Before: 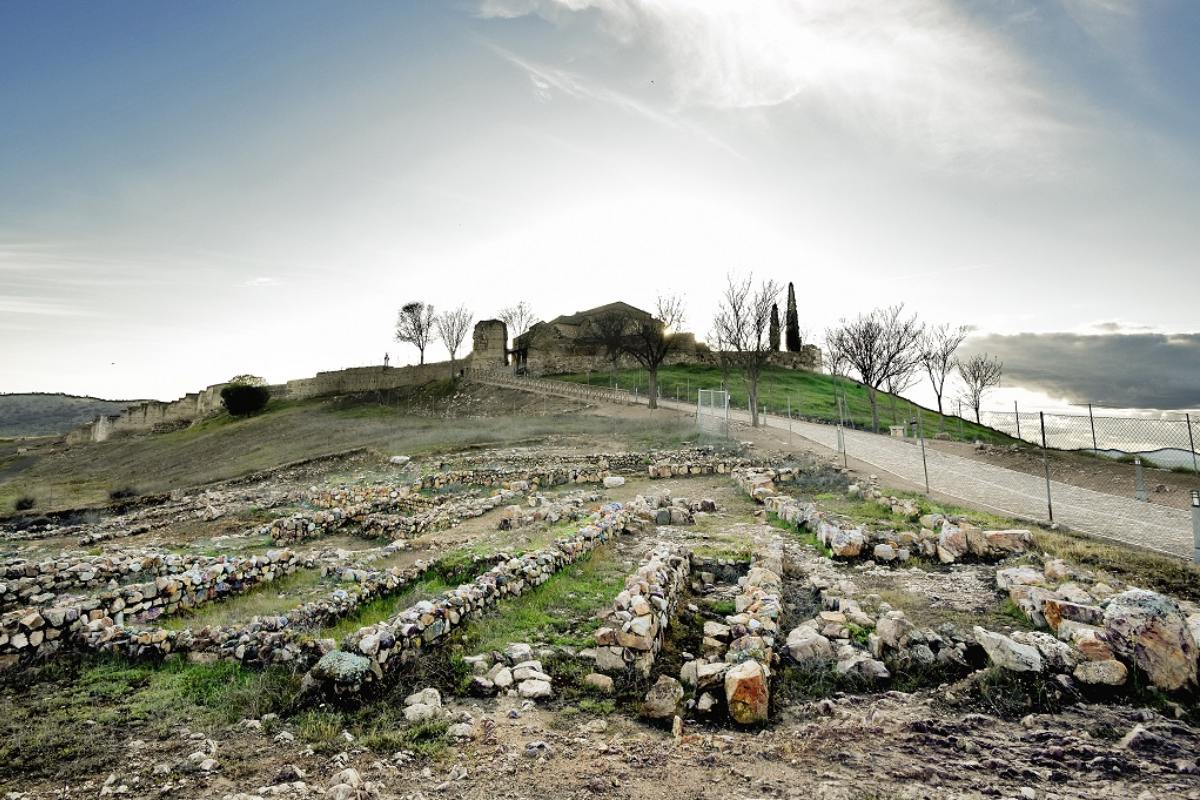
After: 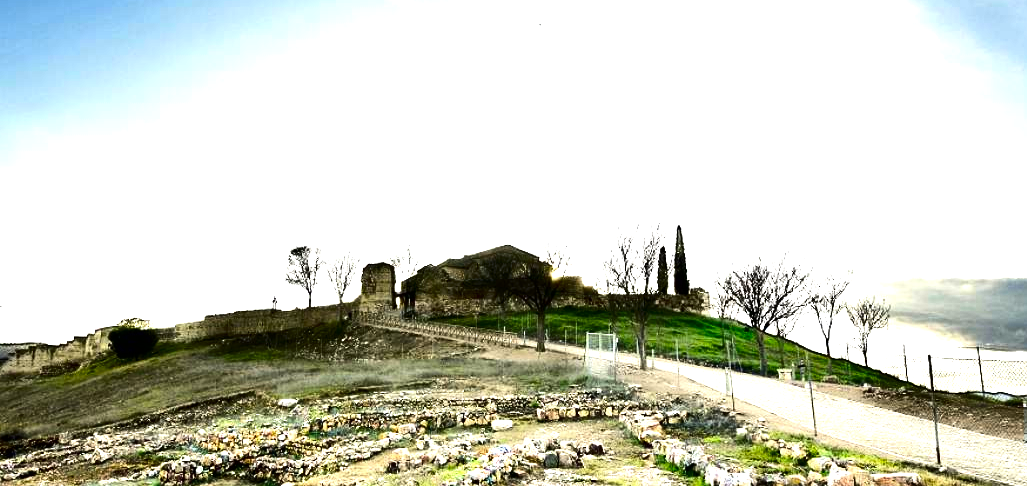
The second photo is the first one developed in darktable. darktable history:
crop and rotate: left 9.366%, top 7.176%, right 4.977%, bottom 32.072%
exposure: exposure 0.357 EV, compensate exposure bias true, compensate highlight preservation false
color balance rgb: highlights gain › luminance 14.591%, perceptual saturation grading › global saturation 29.581%, perceptual brilliance grading › global brilliance -5.275%, perceptual brilliance grading › highlights 23.725%, perceptual brilliance grading › mid-tones 7.137%, perceptual brilliance grading › shadows -4.89%, global vibrance 14.741%
contrast brightness saturation: contrast 0.194, brightness -0.222, saturation 0.112
